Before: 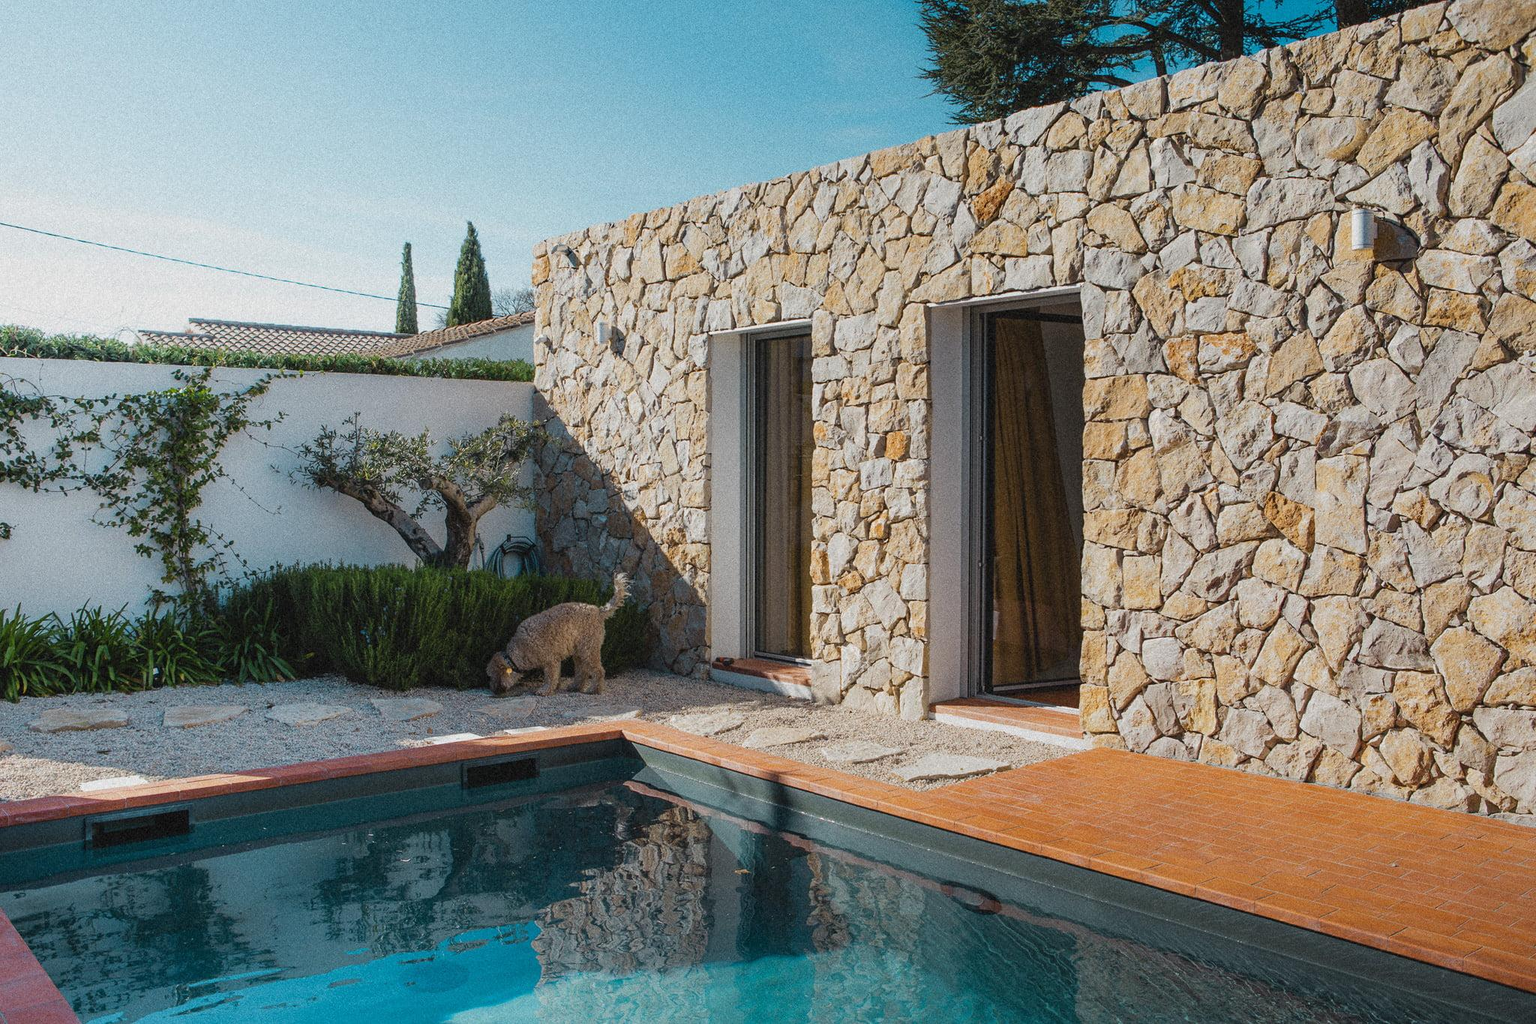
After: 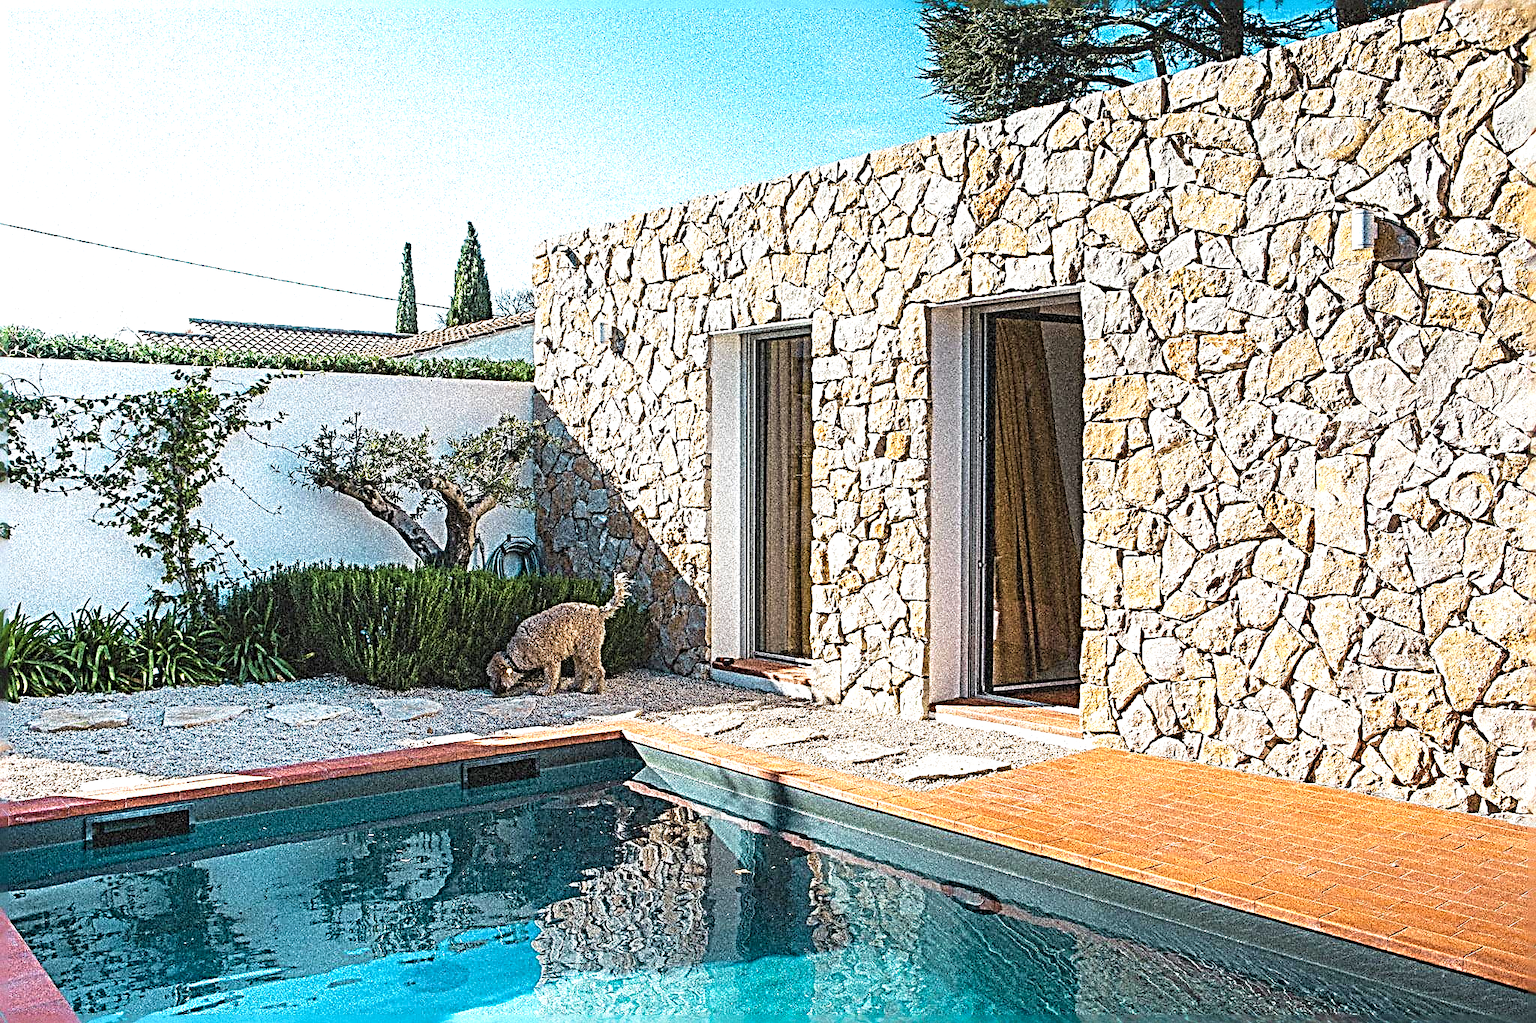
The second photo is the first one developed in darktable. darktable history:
sharpen: radius 4.021, amount 1.987
exposure: exposure 1.155 EV, compensate highlight preservation false
velvia: on, module defaults
